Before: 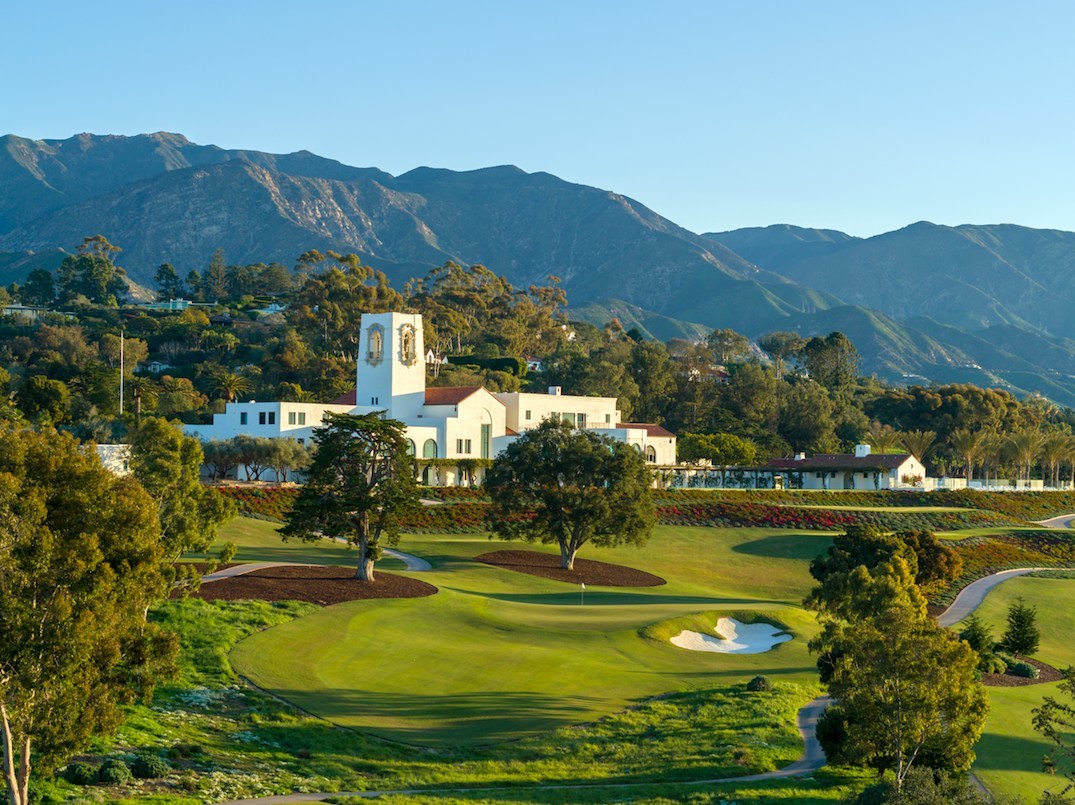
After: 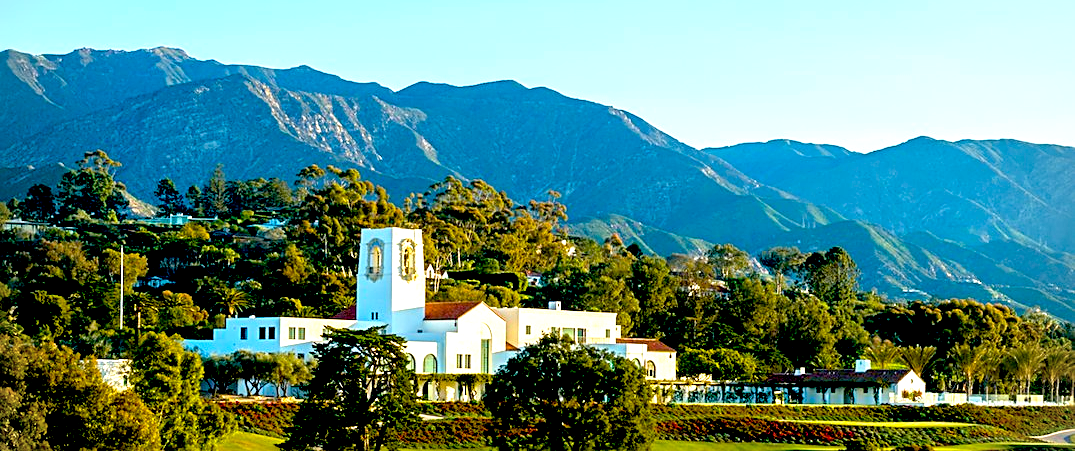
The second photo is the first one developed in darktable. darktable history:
sharpen: on, module defaults
vignetting: fall-off radius 60.92%
crop and rotate: top 10.605%, bottom 33.274%
color balance rgb: perceptual saturation grading › global saturation 20%, global vibrance 20%
exposure: black level correction 0.035, exposure 0.9 EV, compensate highlight preservation false
